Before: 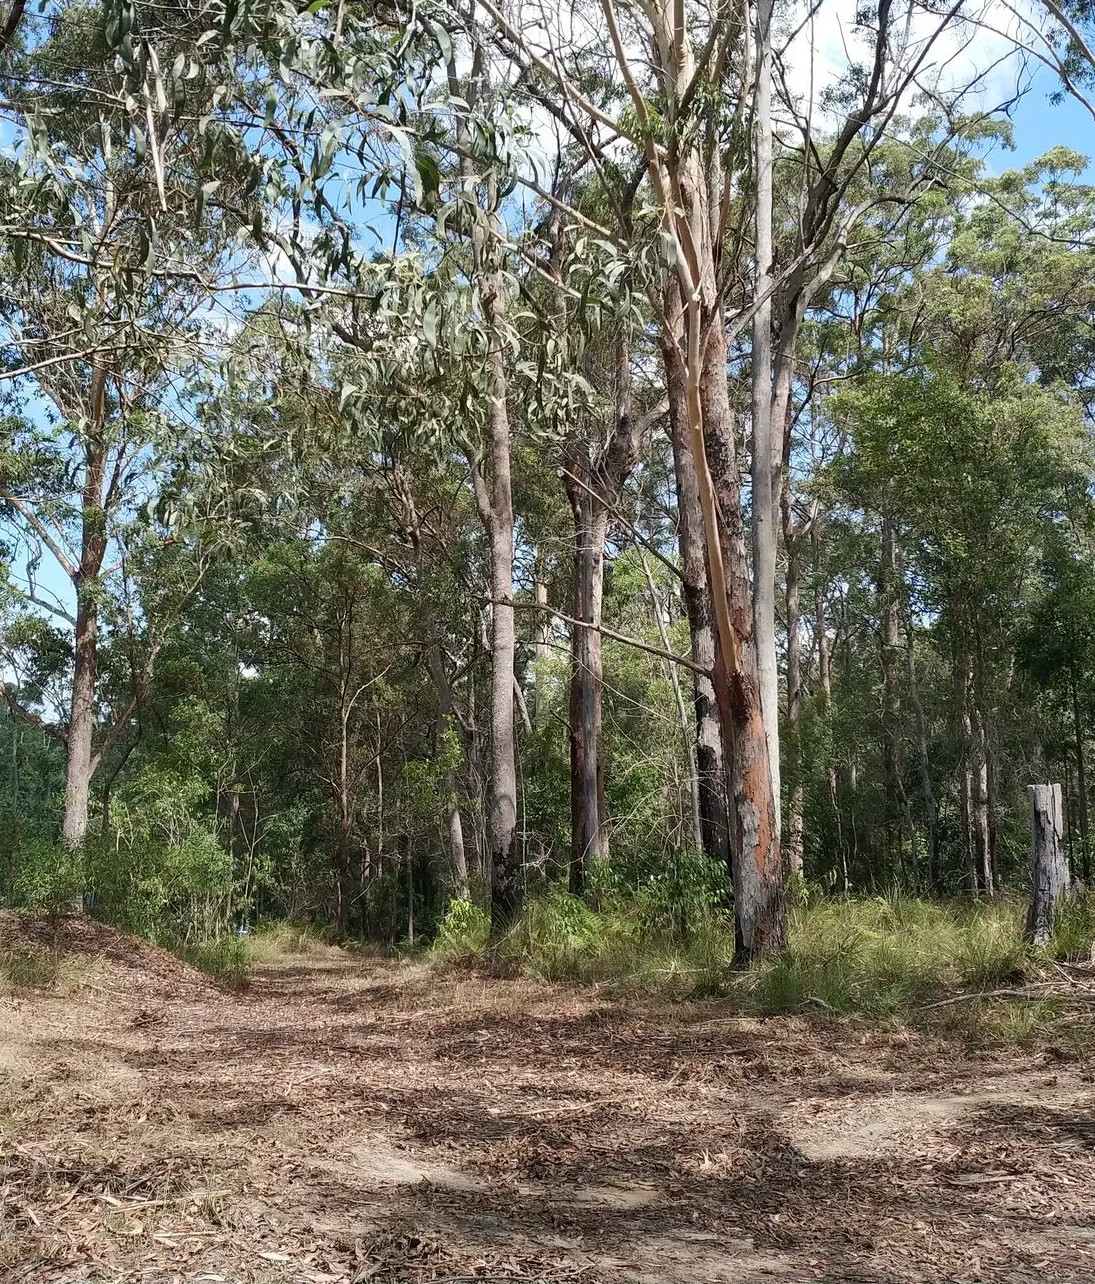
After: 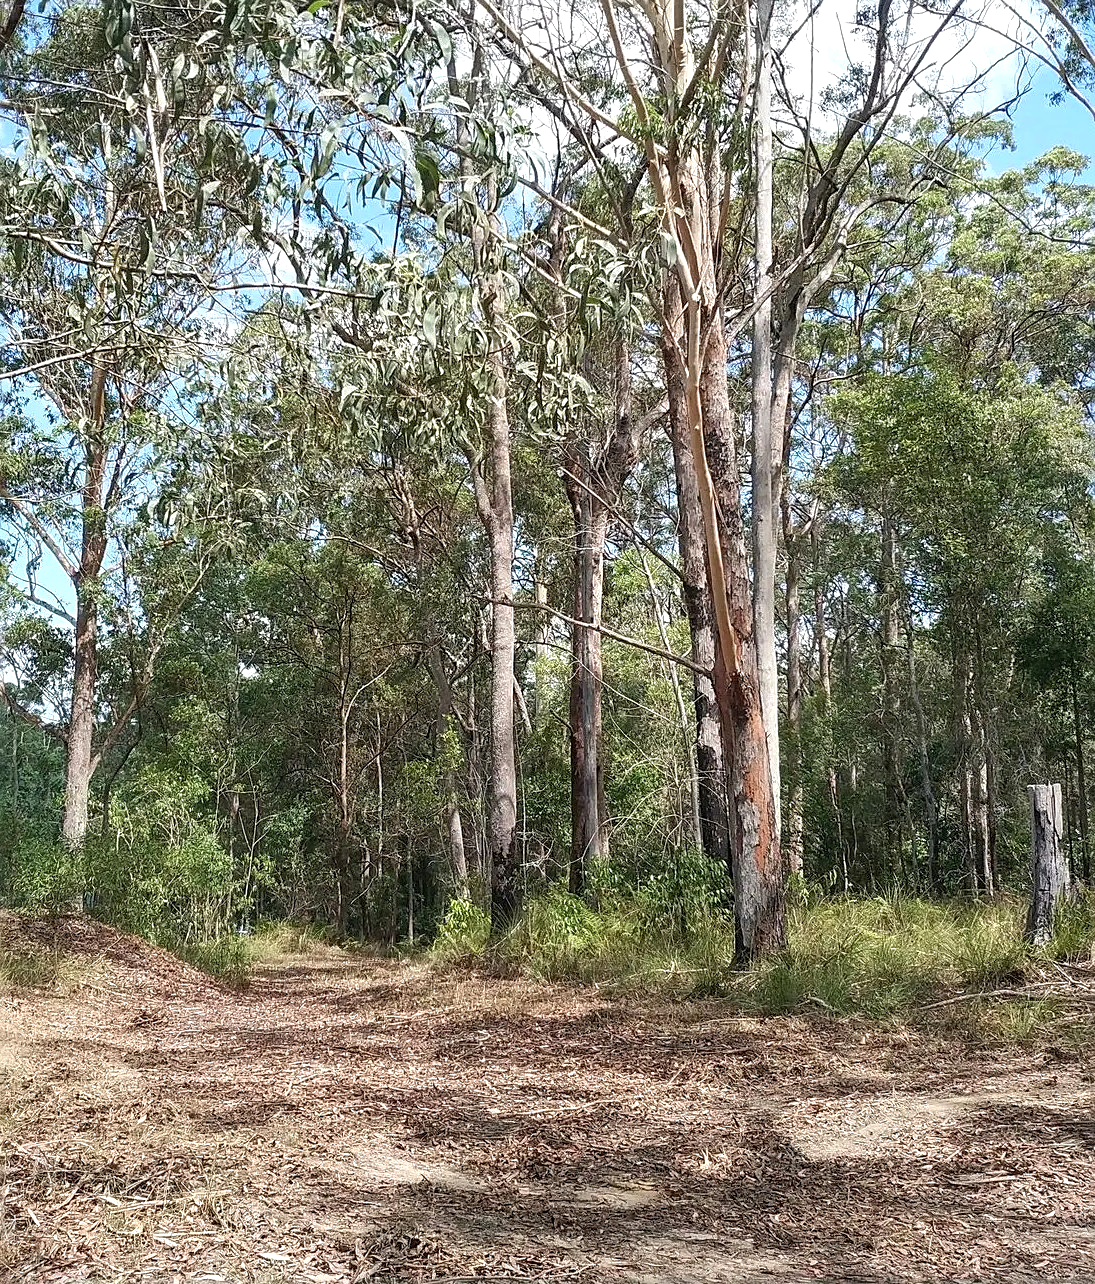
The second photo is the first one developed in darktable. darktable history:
exposure: exposure 0.407 EV, compensate highlight preservation false
sharpen: on, module defaults
tone equalizer: on, module defaults
local contrast: detail 109%
